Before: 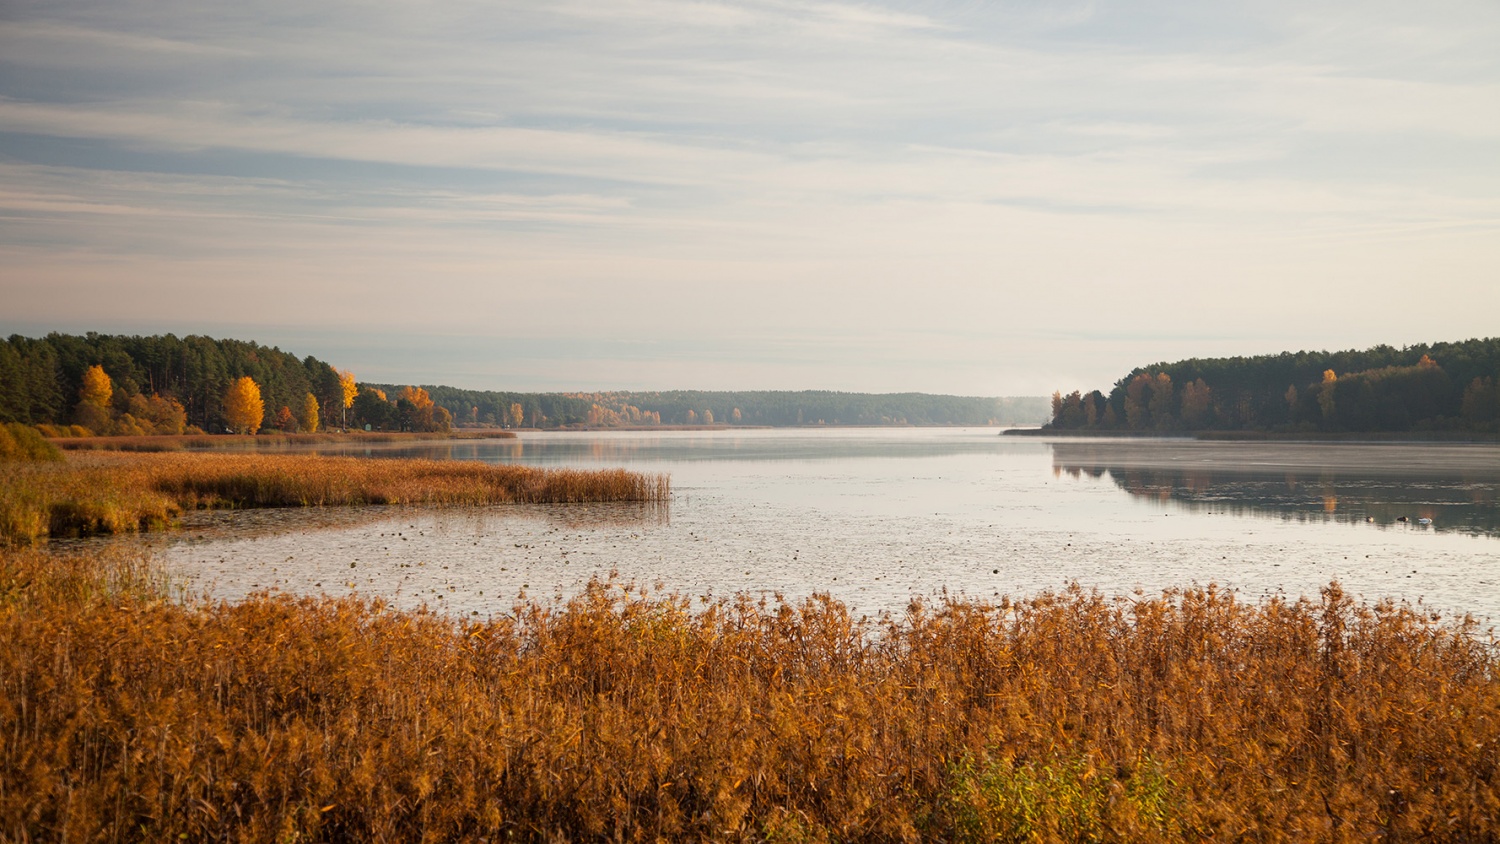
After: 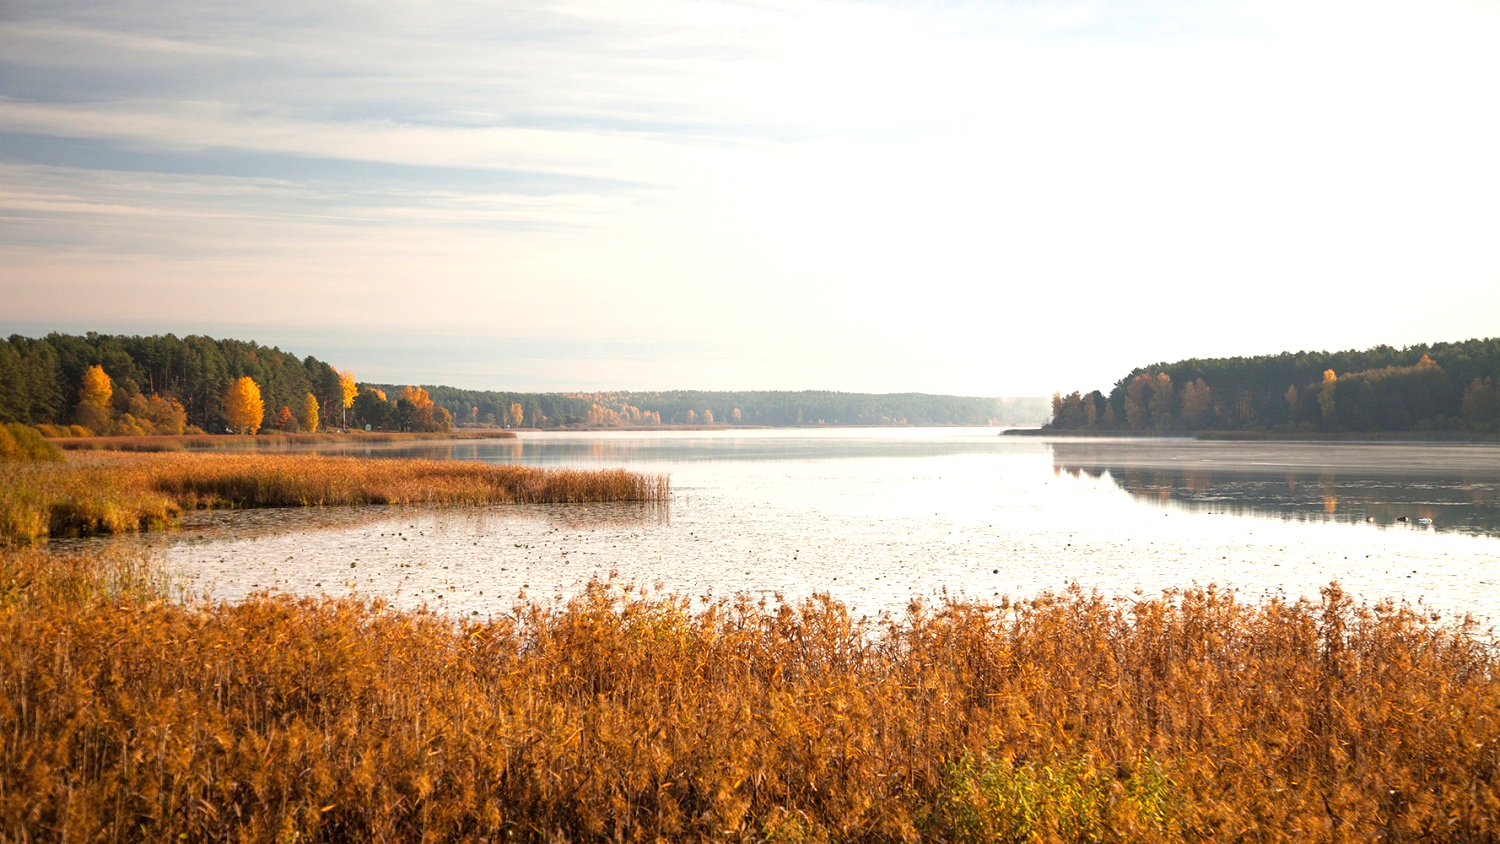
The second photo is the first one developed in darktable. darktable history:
exposure: exposure 0.7 EV, compensate highlight preservation false
white balance: emerald 1
